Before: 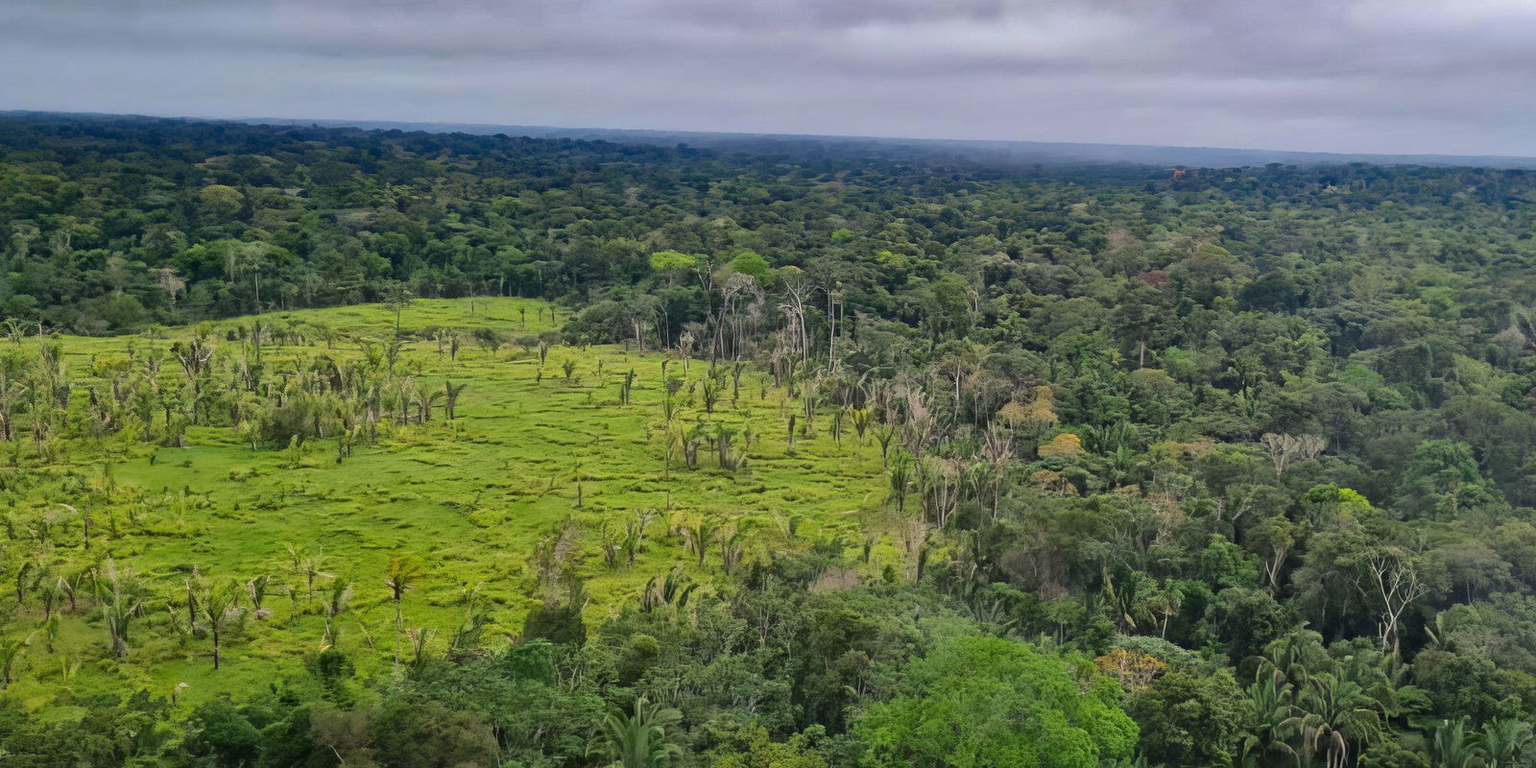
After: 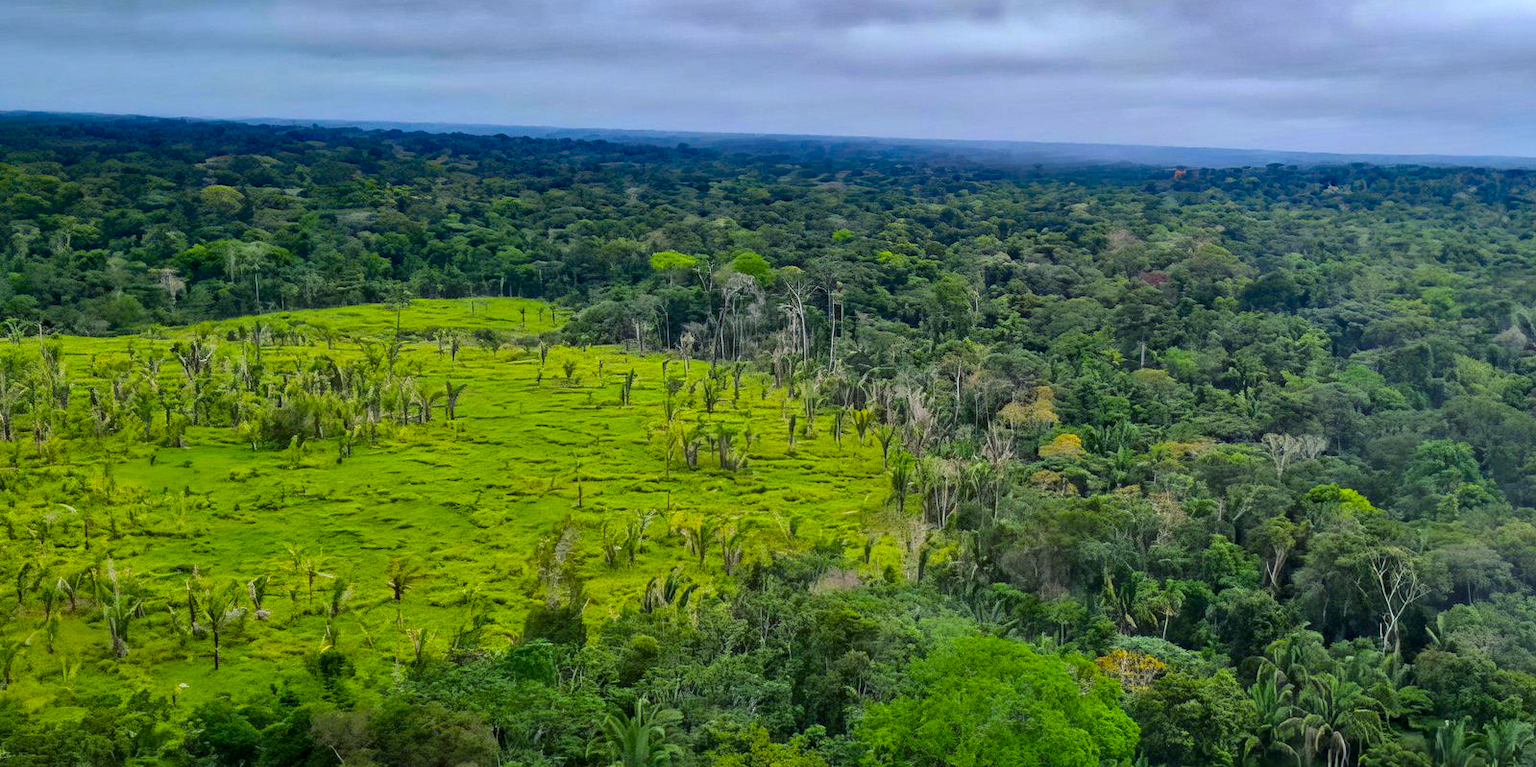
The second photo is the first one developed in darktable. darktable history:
white balance: red 0.925, blue 1.046
color balance rgb: linear chroma grading › global chroma 15%, perceptual saturation grading › global saturation 30%
local contrast: highlights 83%, shadows 81%
levels: levels [0, 0.498, 1]
